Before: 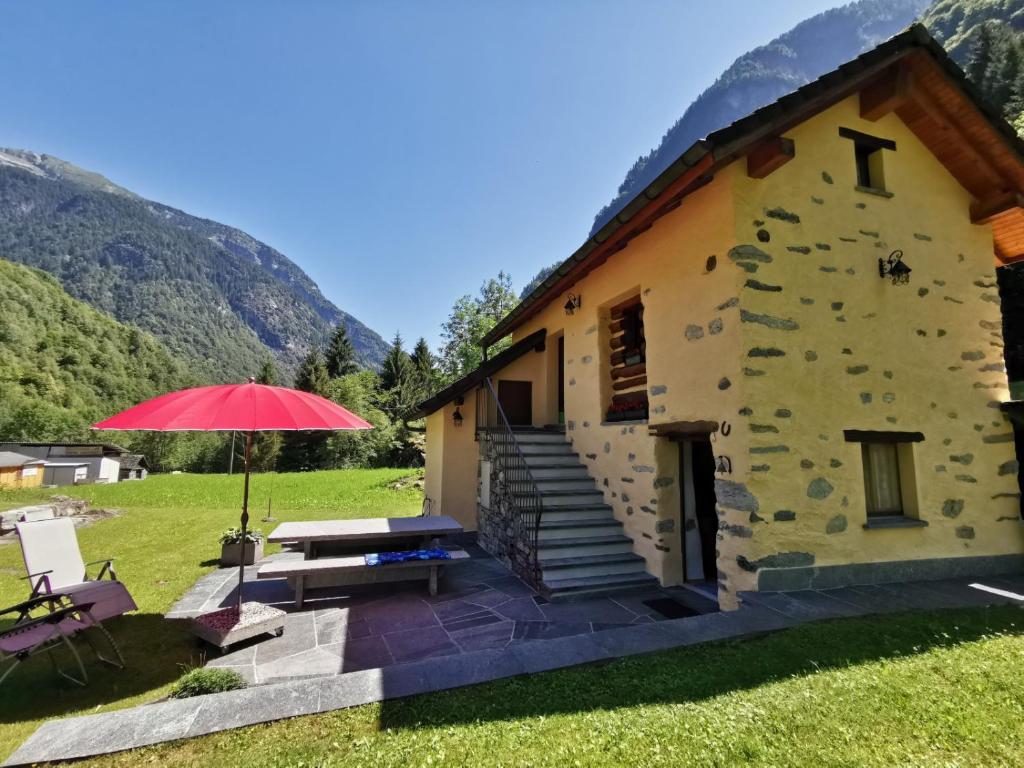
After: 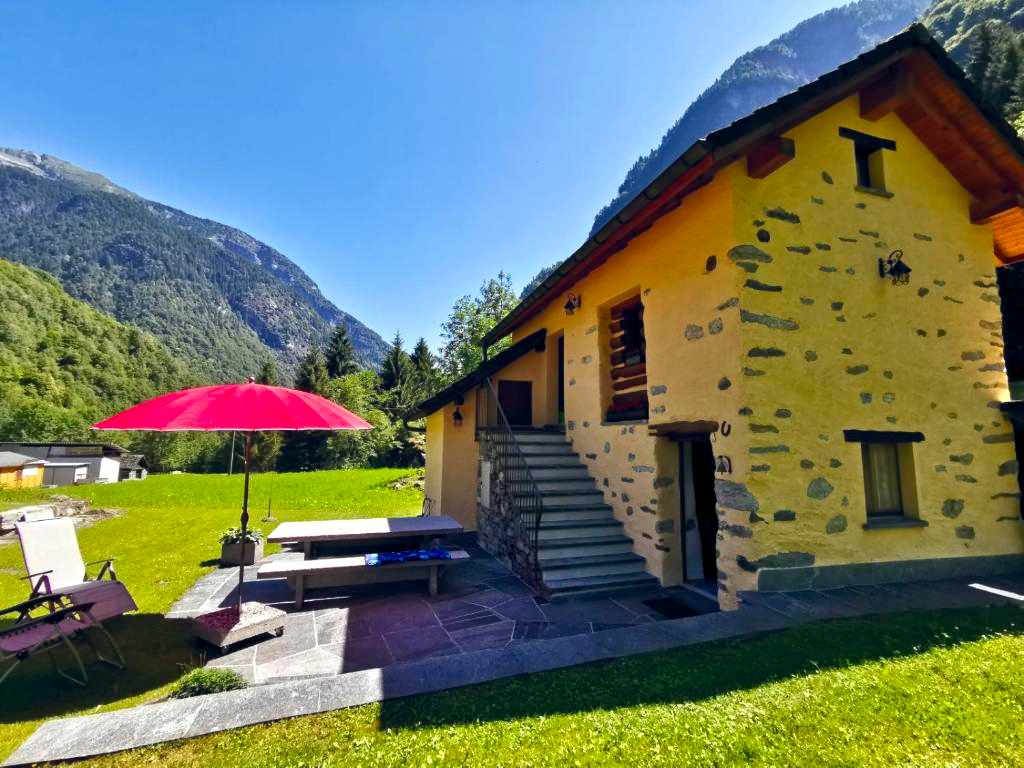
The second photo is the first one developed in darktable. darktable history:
color balance rgb: global offset › chroma 0.093%, global offset › hue 251.08°, perceptual saturation grading › global saturation 37.328%, perceptual brilliance grading › highlights 9.274%, perceptual brilliance grading › mid-tones 5.771%
contrast brightness saturation: contrast 0.033, brightness -0.031
